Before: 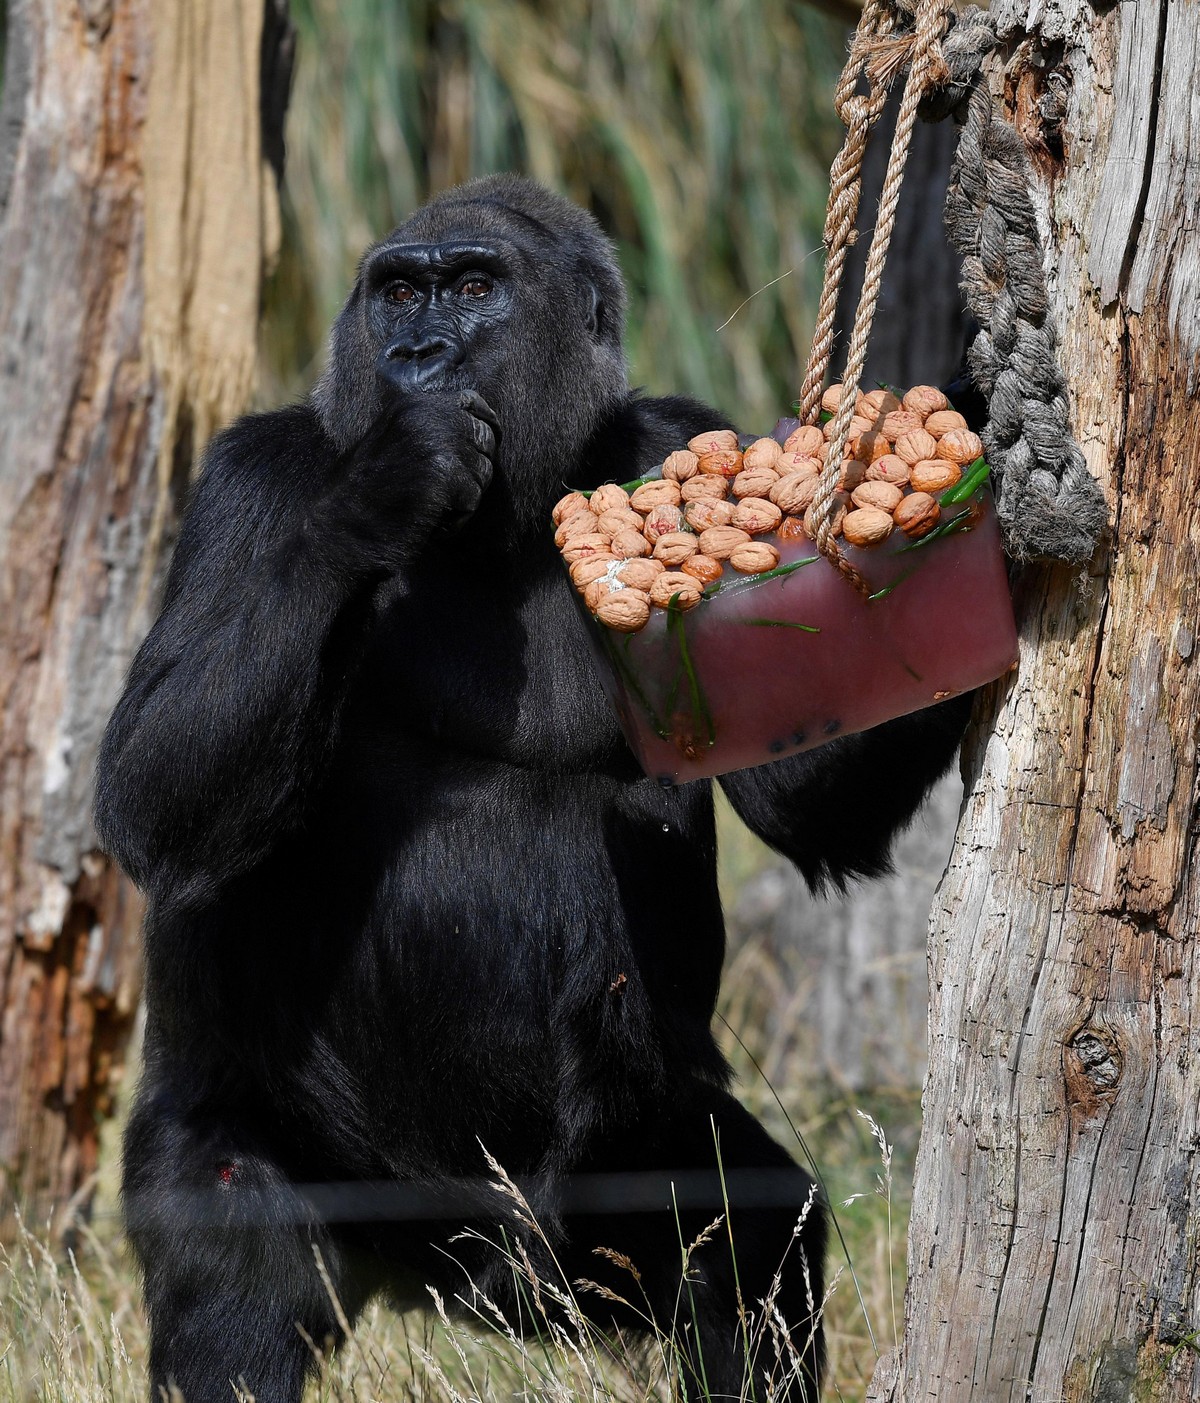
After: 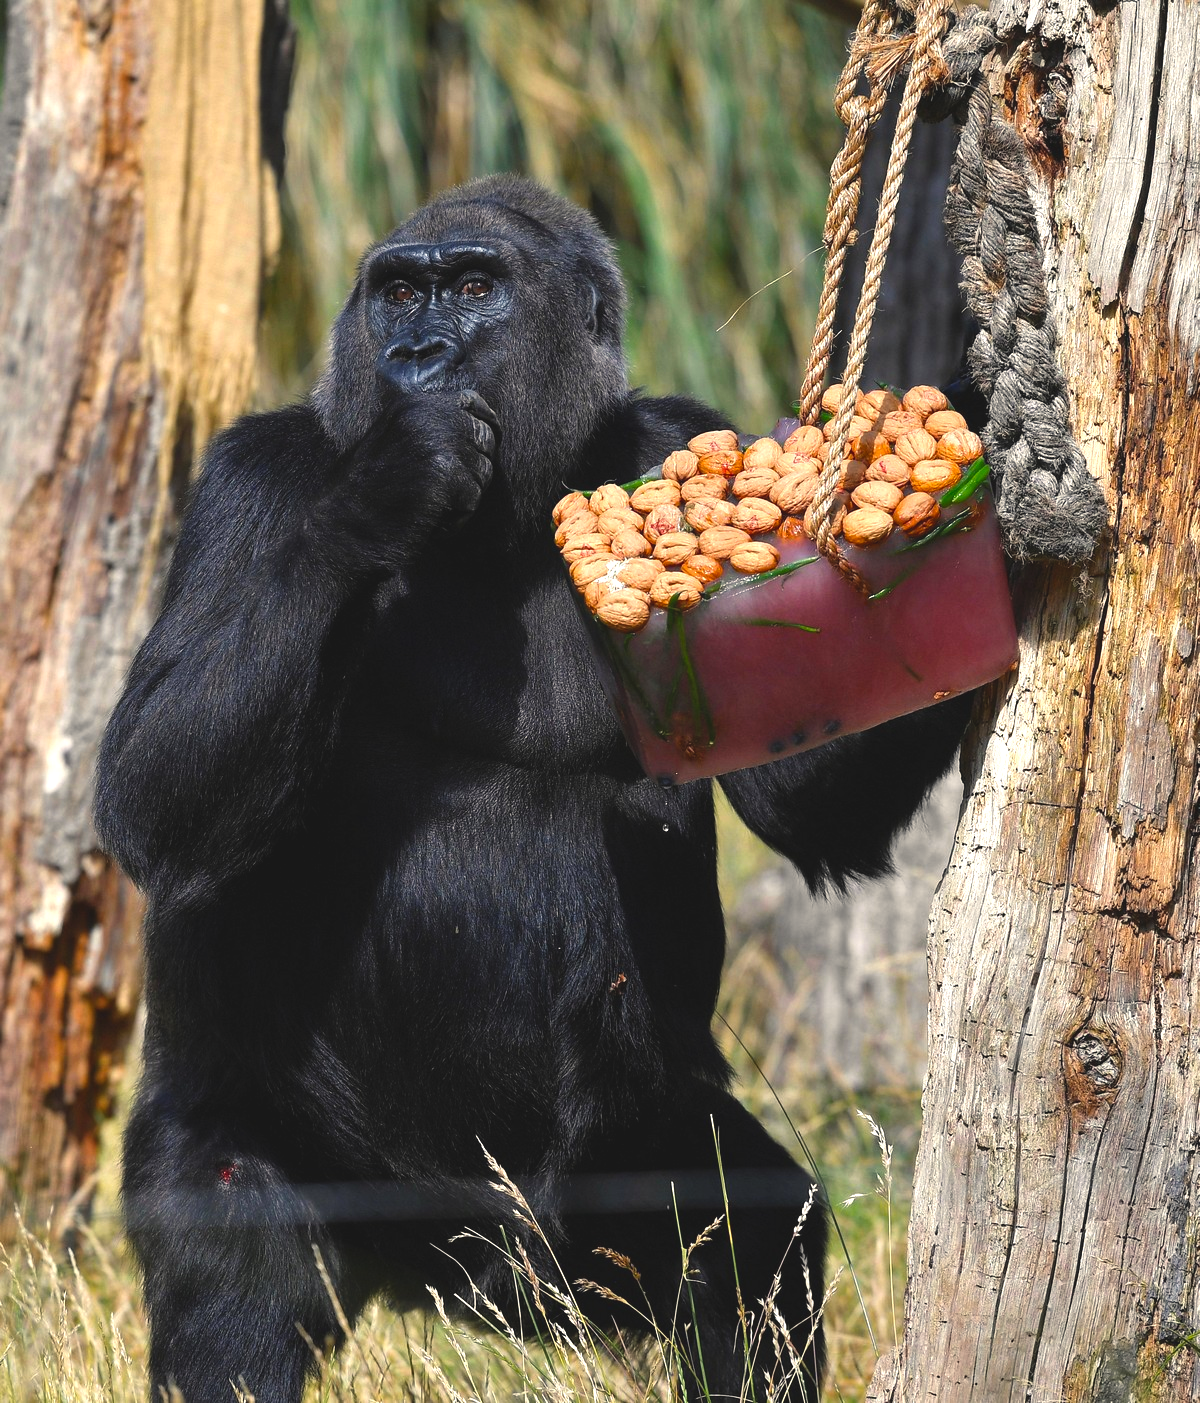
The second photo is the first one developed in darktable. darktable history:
color balance rgb: highlights gain › chroma 3.102%, highlights gain › hue 75.69°, global offset › luminance 0.723%, perceptual saturation grading › global saturation 25.456%, perceptual brilliance grading › global brilliance 17.309%
